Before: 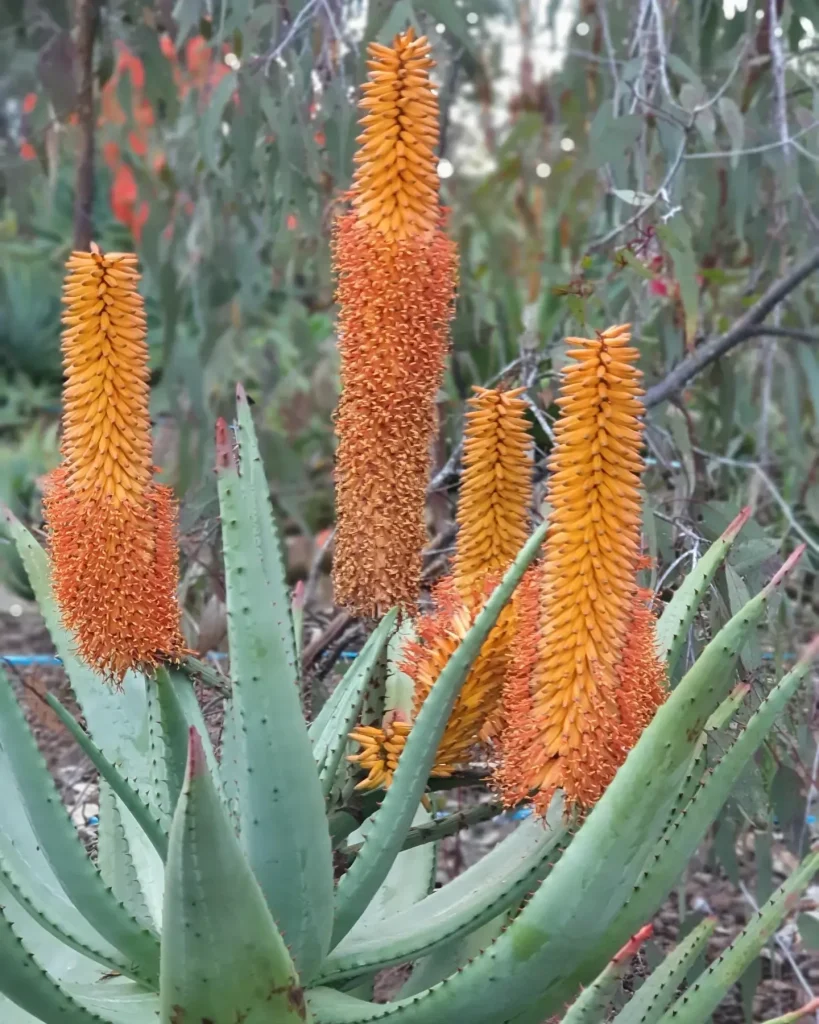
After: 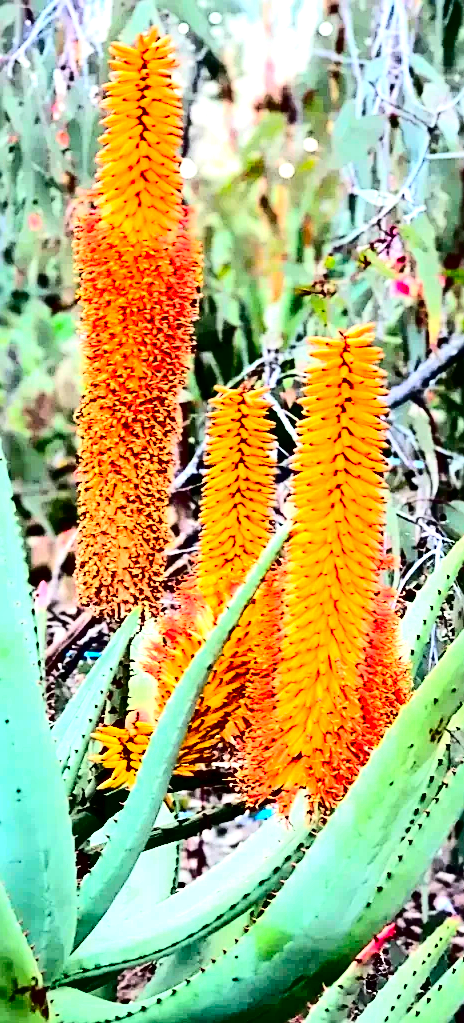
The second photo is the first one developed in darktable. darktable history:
crop: left 31.458%, top 0%, right 11.876%
white balance: red 1, blue 1
exposure: black level correction -0.005, exposure 1.002 EV, compensate highlight preservation false
tone equalizer: -8 EV -0.001 EV, -7 EV 0.001 EV, -6 EV -0.002 EV, -5 EV -0.003 EV, -4 EV -0.062 EV, -3 EV -0.222 EV, -2 EV -0.267 EV, -1 EV 0.105 EV, +0 EV 0.303 EV
contrast brightness saturation: contrast 0.77, brightness -1, saturation 1
sharpen: on, module defaults
